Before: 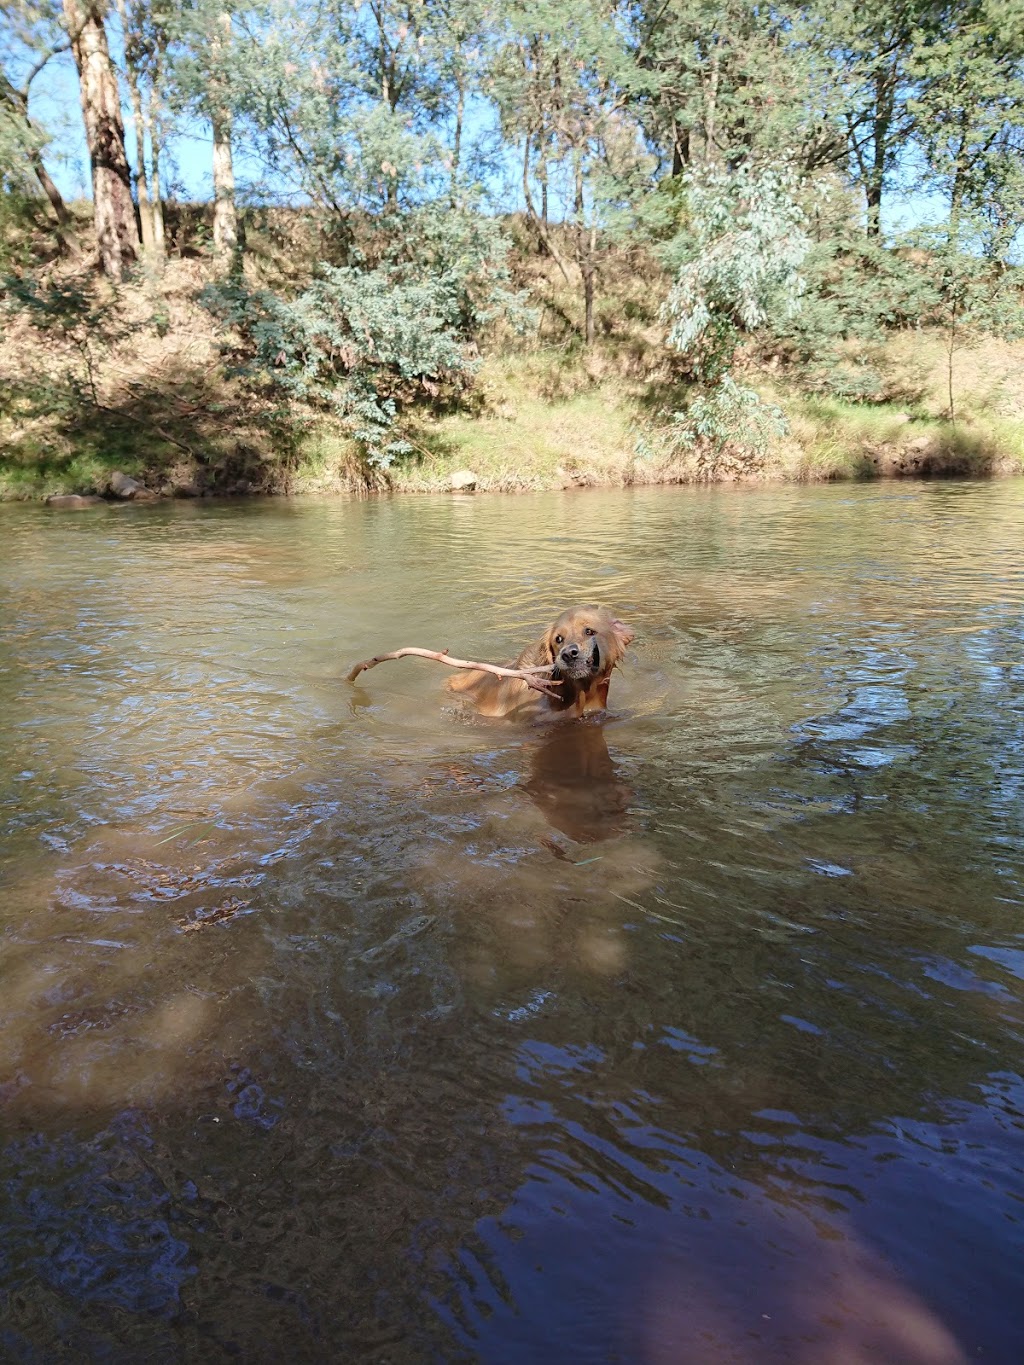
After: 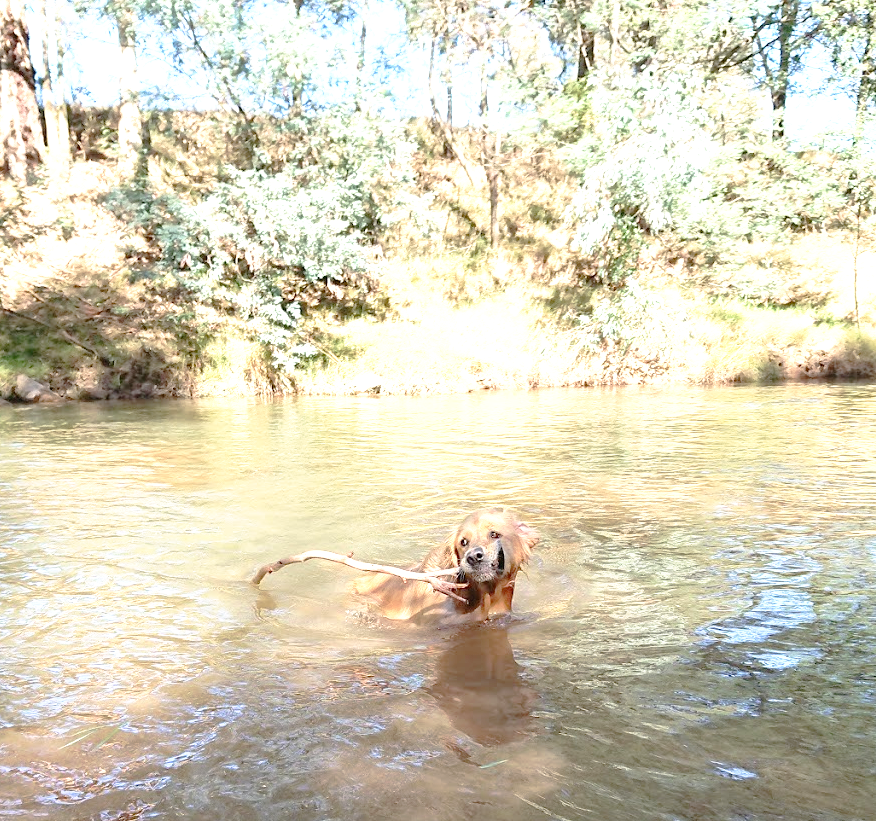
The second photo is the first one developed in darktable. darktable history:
crop and rotate: left 9.341%, top 7.113%, right 5.06%, bottom 32.723%
tone curve: curves: ch0 [(0, 0) (0.003, 0.007) (0.011, 0.011) (0.025, 0.021) (0.044, 0.04) (0.069, 0.07) (0.1, 0.129) (0.136, 0.187) (0.177, 0.254) (0.224, 0.325) (0.277, 0.398) (0.335, 0.461) (0.399, 0.513) (0.468, 0.571) (0.543, 0.624) (0.623, 0.69) (0.709, 0.777) (0.801, 0.86) (0.898, 0.953) (1, 1)], preserve colors none
exposure: black level correction 0, exposure 1.104 EV, compensate highlight preservation false
